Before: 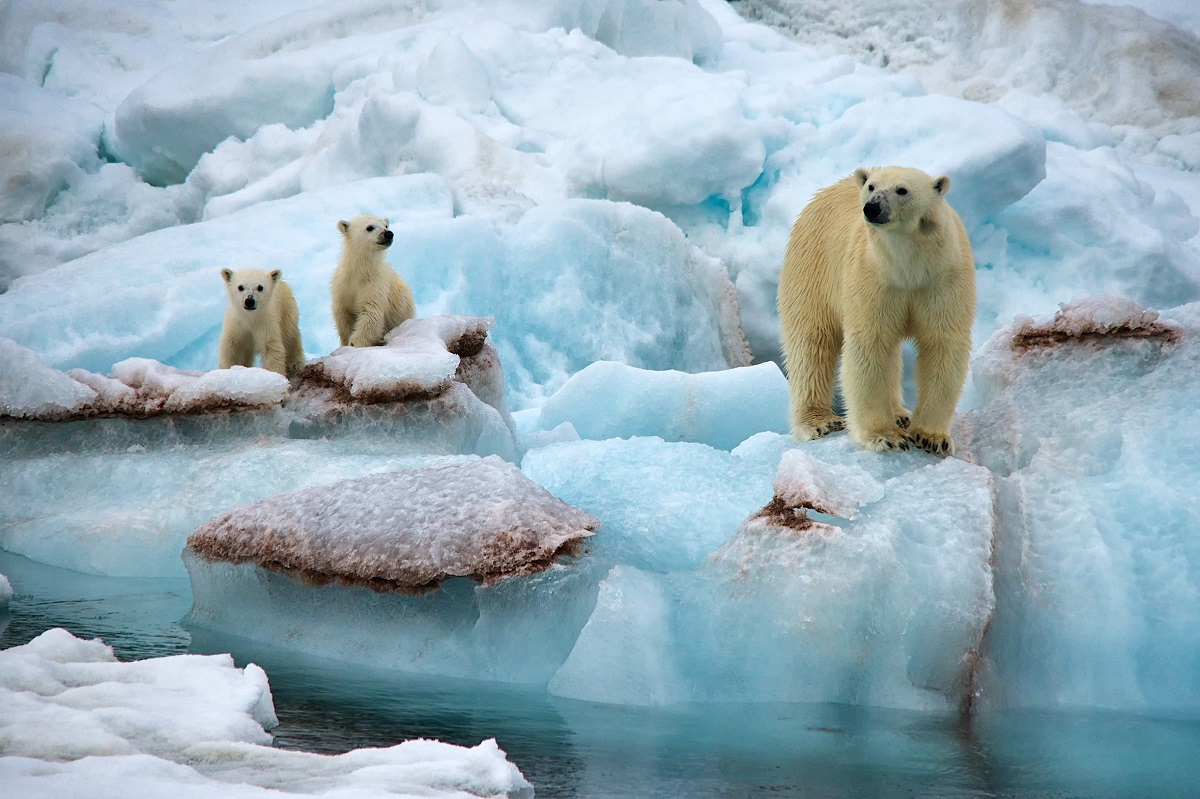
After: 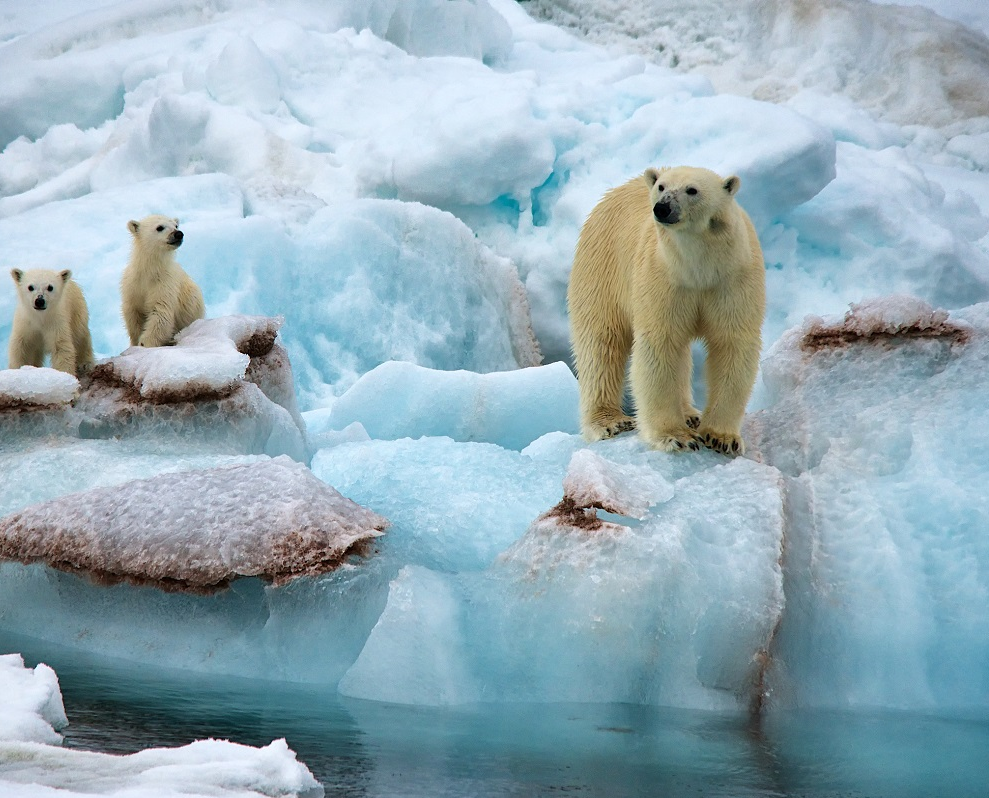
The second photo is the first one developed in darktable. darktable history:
crop: left 17.582%, bottom 0.031%
